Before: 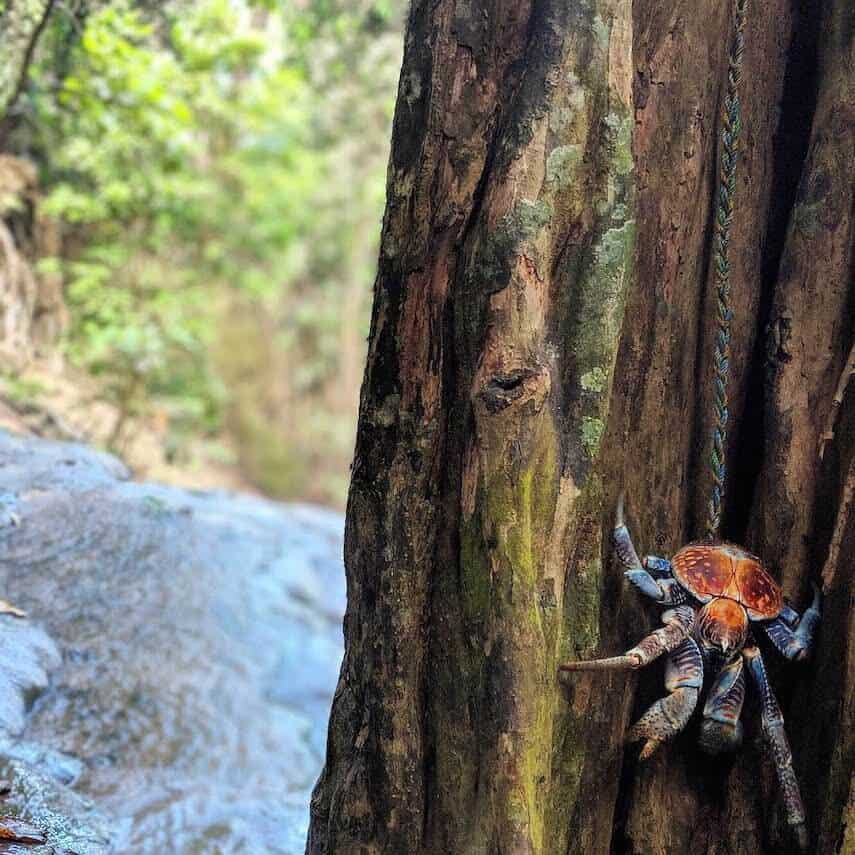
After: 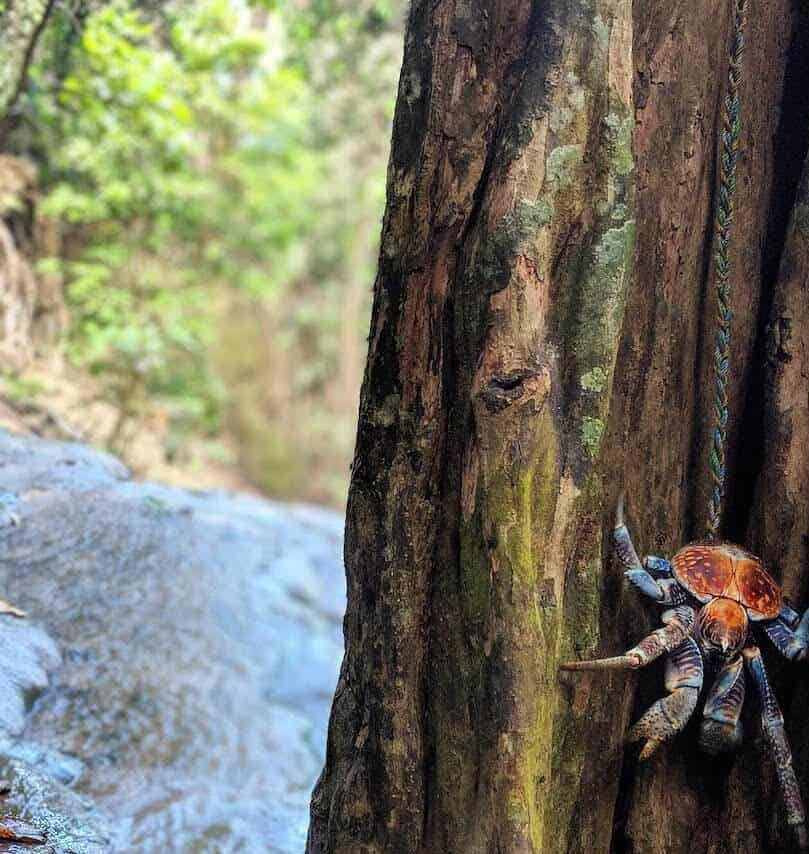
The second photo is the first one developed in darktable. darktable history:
crop and rotate: left 0%, right 5.283%
